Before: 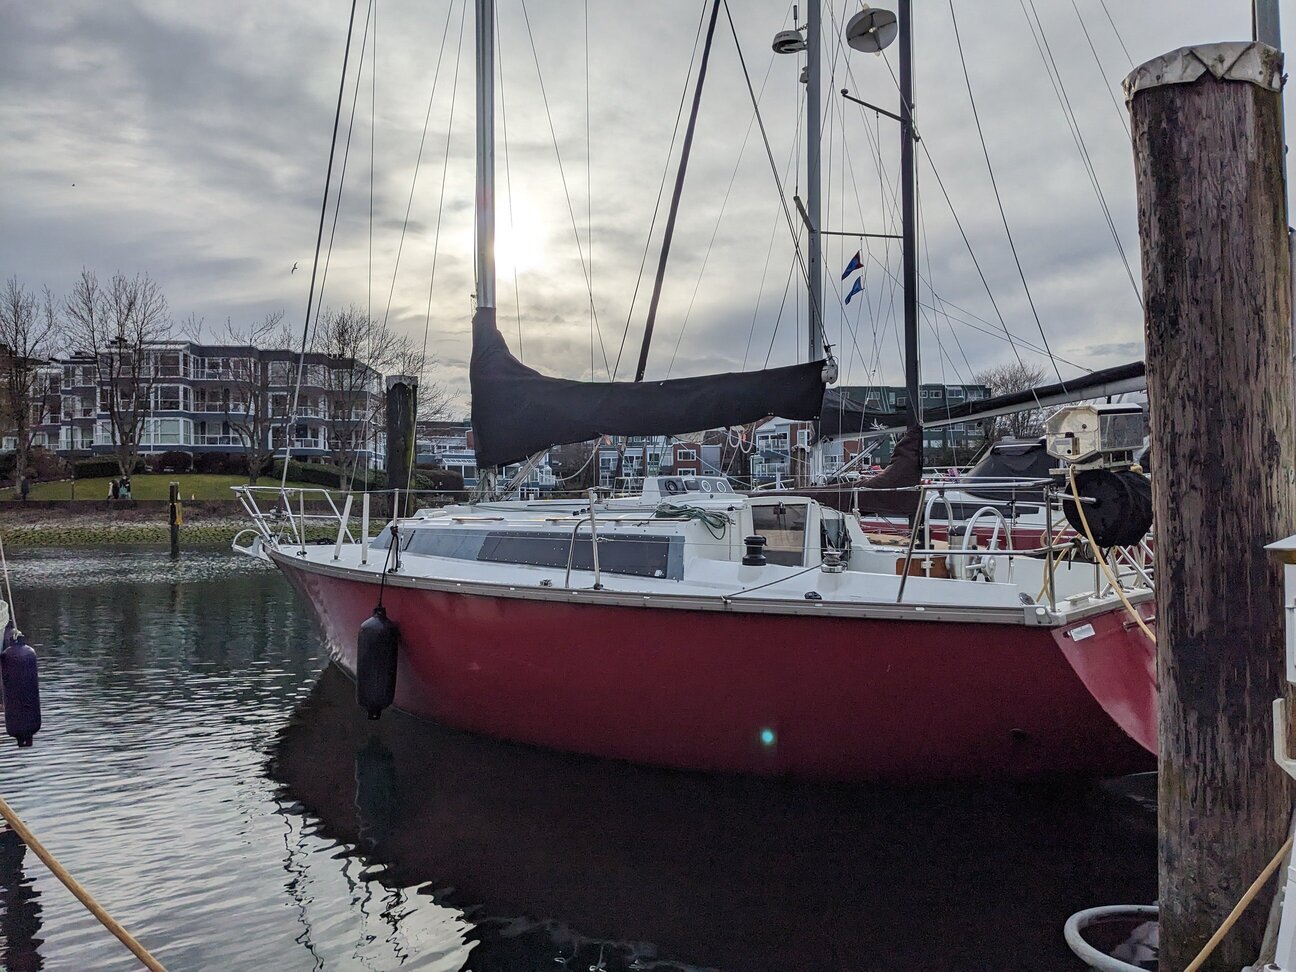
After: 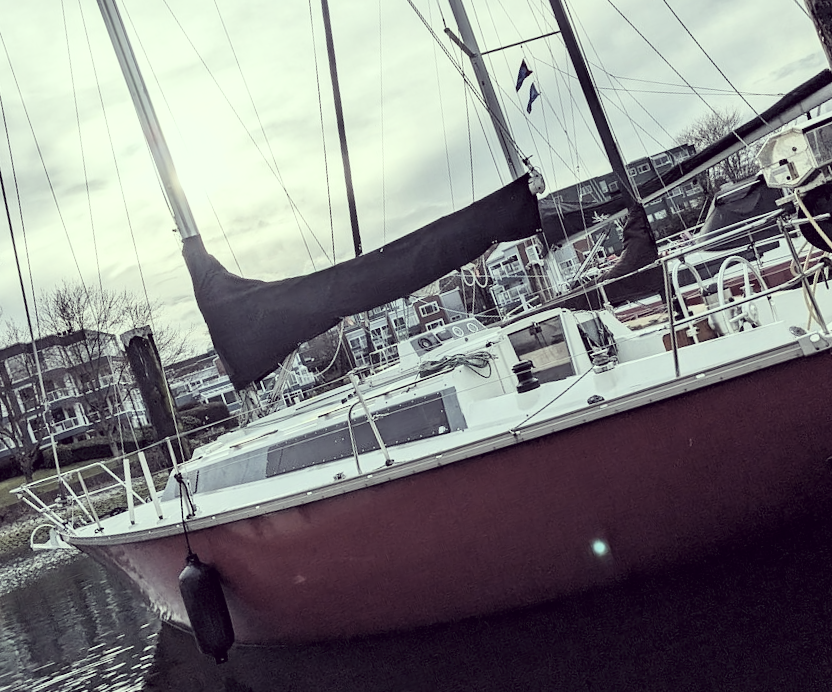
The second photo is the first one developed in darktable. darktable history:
crop and rotate: angle 19.52°, left 6.917%, right 3.917%, bottom 1.127%
base curve: curves: ch0 [(0, 0) (0.005, 0.002) (0.15, 0.3) (0.4, 0.7) (0.75, 0.95) (1, 1)], preserve colors average RGB
color correction: highlights a* -20.17, highlights b* 20.23, shadows a* 19.25, shadows b* -20.73, saturation 0.411
